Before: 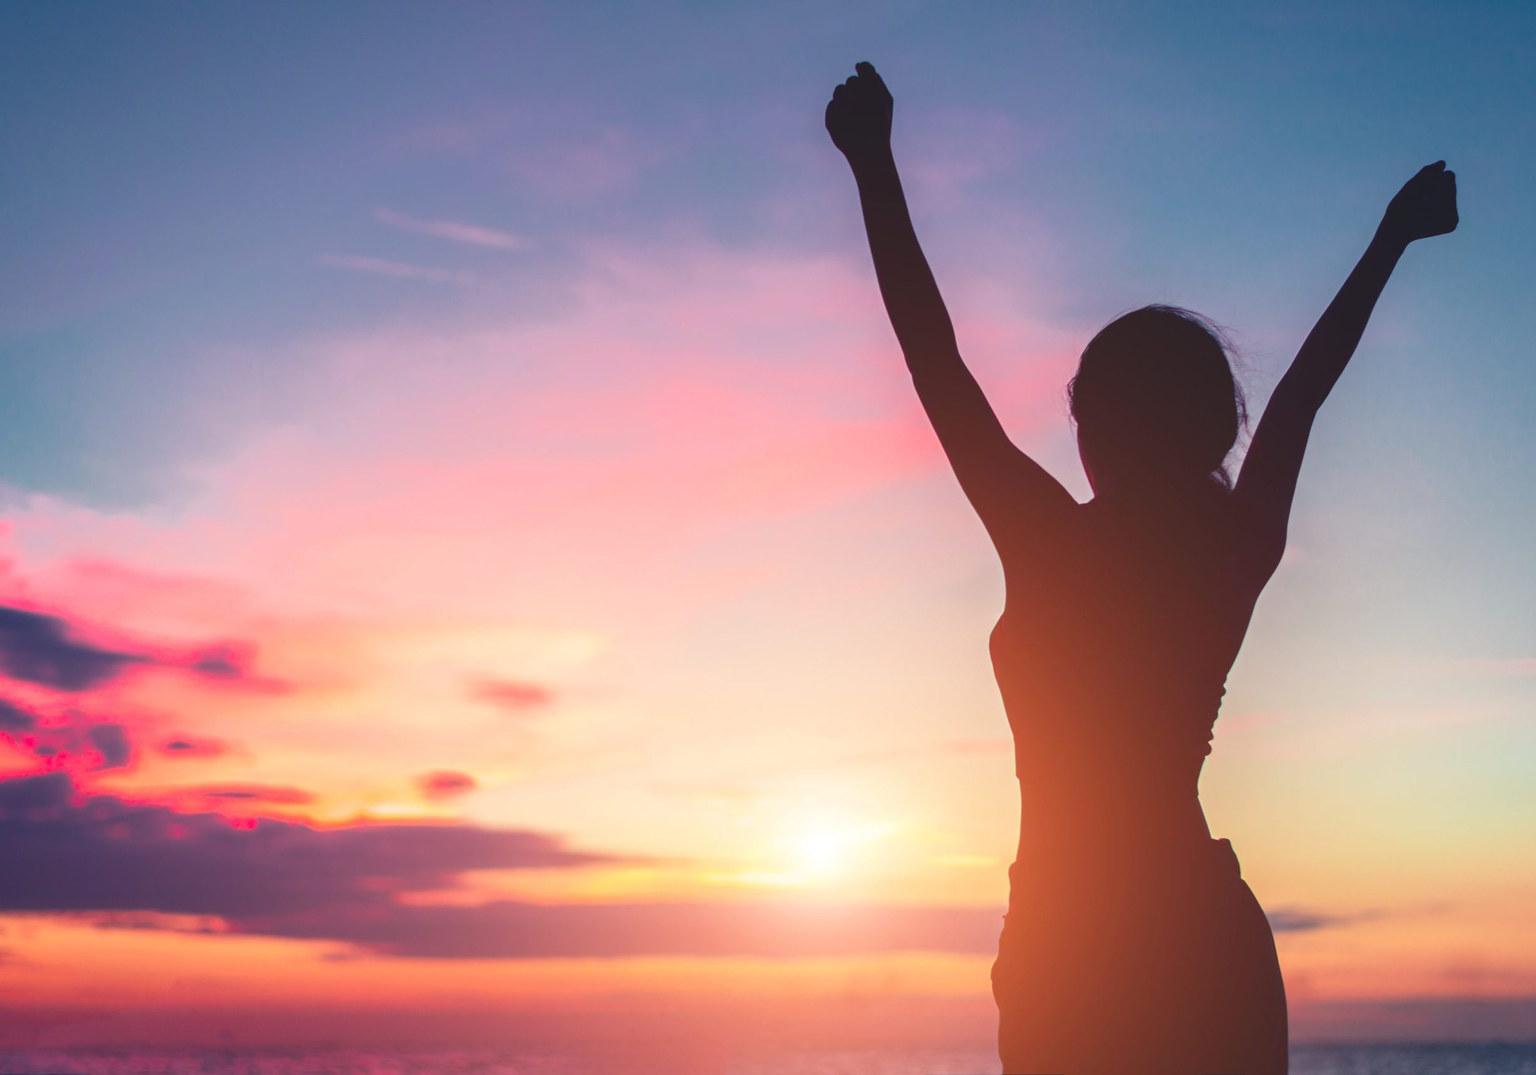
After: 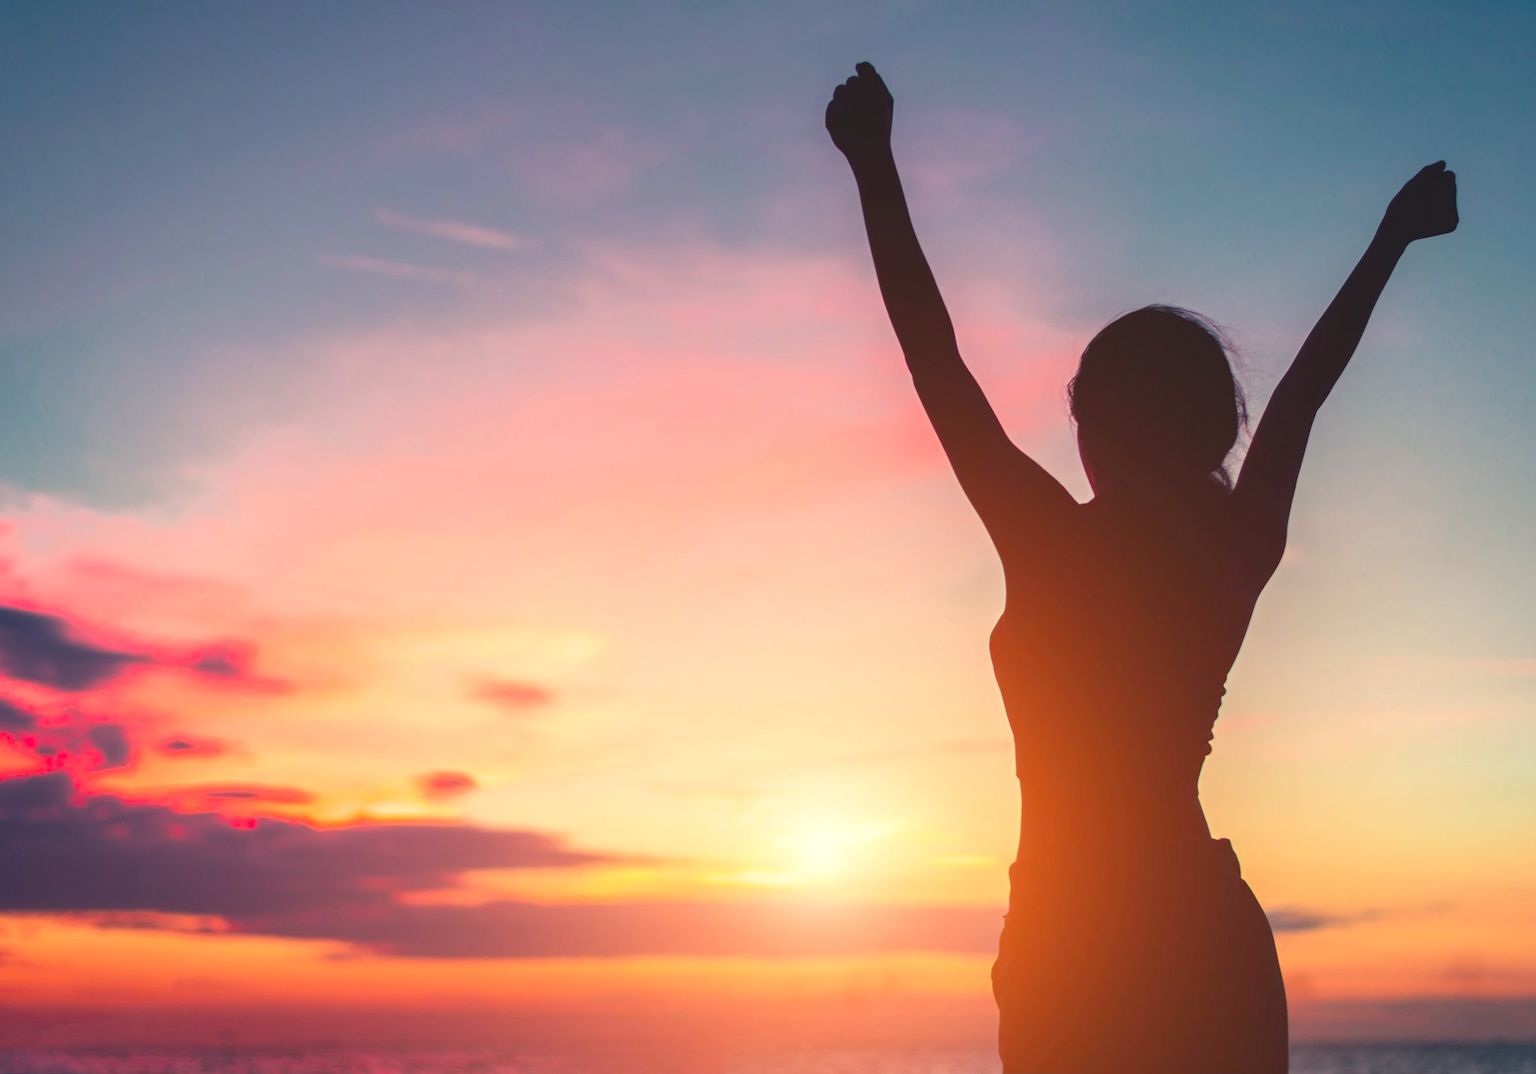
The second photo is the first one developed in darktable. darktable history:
color calibration: output R [1.063, -0.012, -0.003, 0], output G [0, 1.022, 0.021, 0], output B [-0.079, 0.047, 1, 0], x 0.329, y 0.347, temperature 5628.7 K, saturation algorithm version 1 (2020)
